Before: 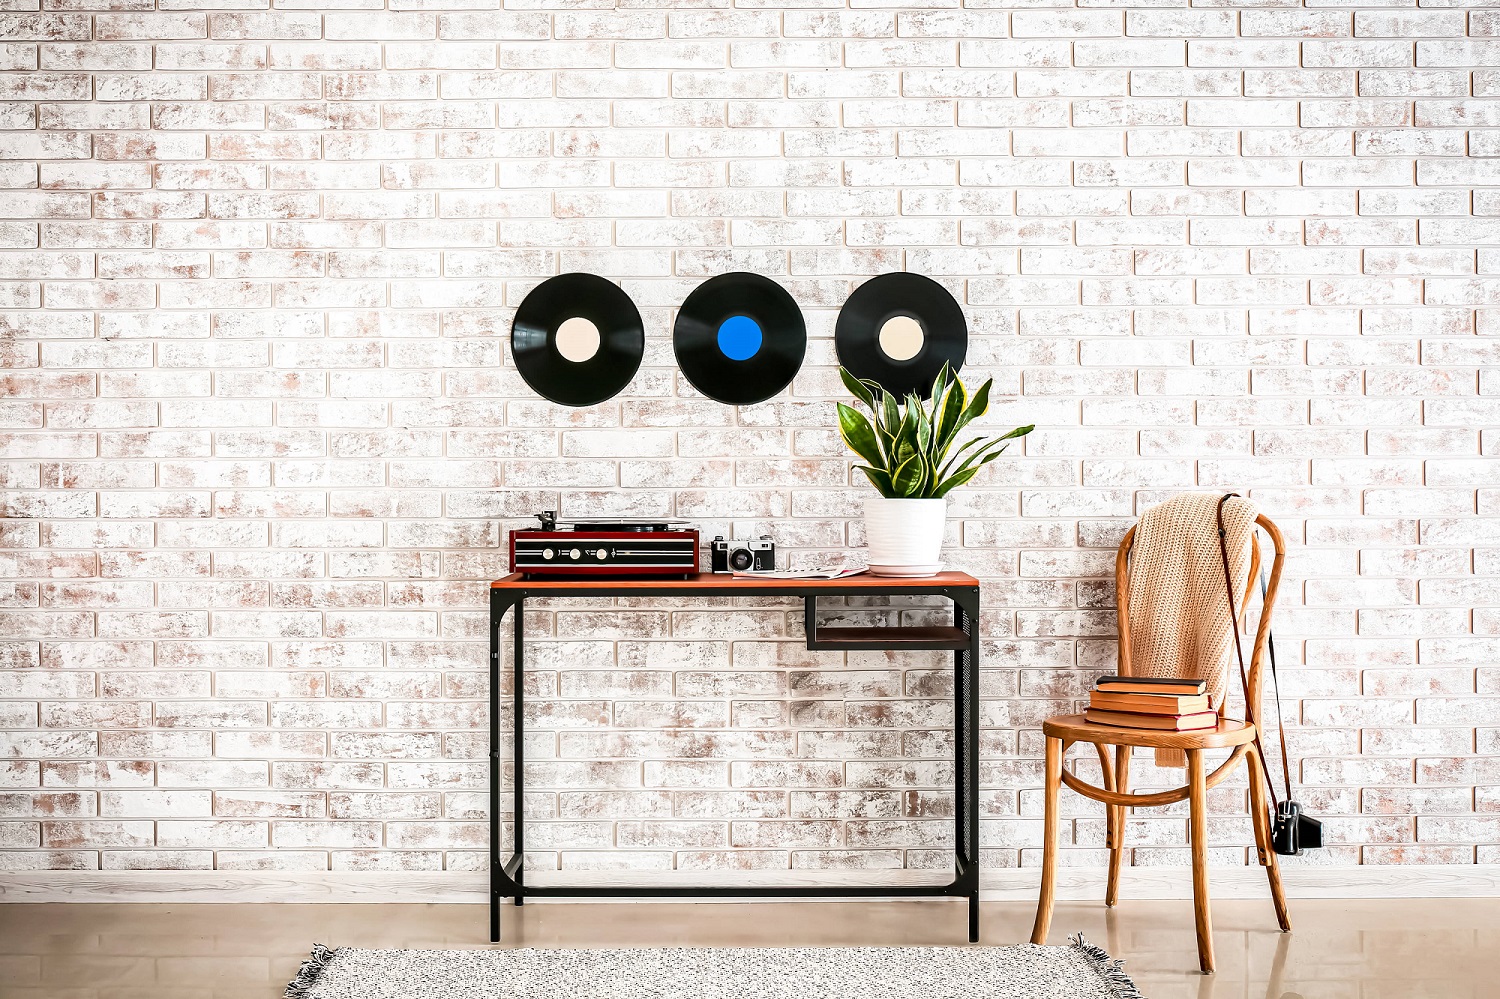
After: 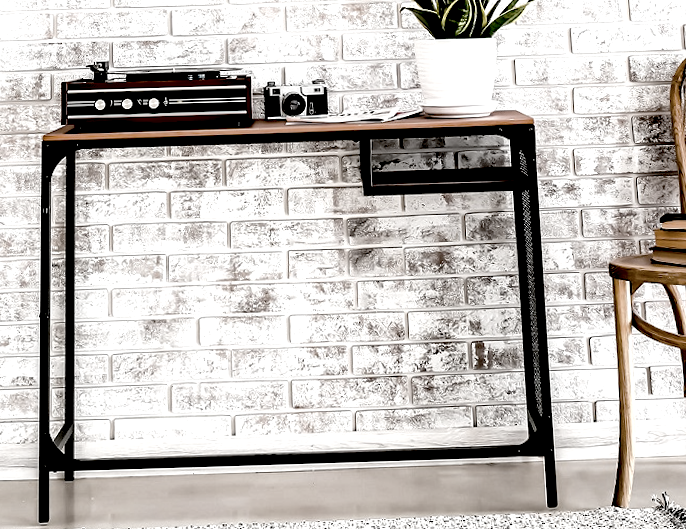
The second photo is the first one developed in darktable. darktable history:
rotate and perspective: rotation -1.68°, lens shift (vertical) -0.146, crop left 0.049, crop right 0.912, crop top 0.032, crop bottom 0.96
exposure: black level correction 0.056, exposure -0.039 EV, compensate highlight preservation false
crop: left 29.672%, top 41.786%, right 20.851%, bottom 3.487%
color zones: curves: ch1 [(0.238, 0.163) (0.476, 0.2) (0.733, 0.322) (0.848, 0.134)]
tone equalizer: -8 EV -0.417 EV, -7 EV -0.389 EV, -6 EV -0.333 EV, -5 EV -0.222 EV, -3 EV 0.222 EV, -2 EV 0.333 EV, -1 EV 0.389 EV, +0 EV 0.417 EV, edges refinement/feathering 500, mask exposure compensation -1.57 EV, preserve details no
shadows and highlights: shadows 25, highlights -25
